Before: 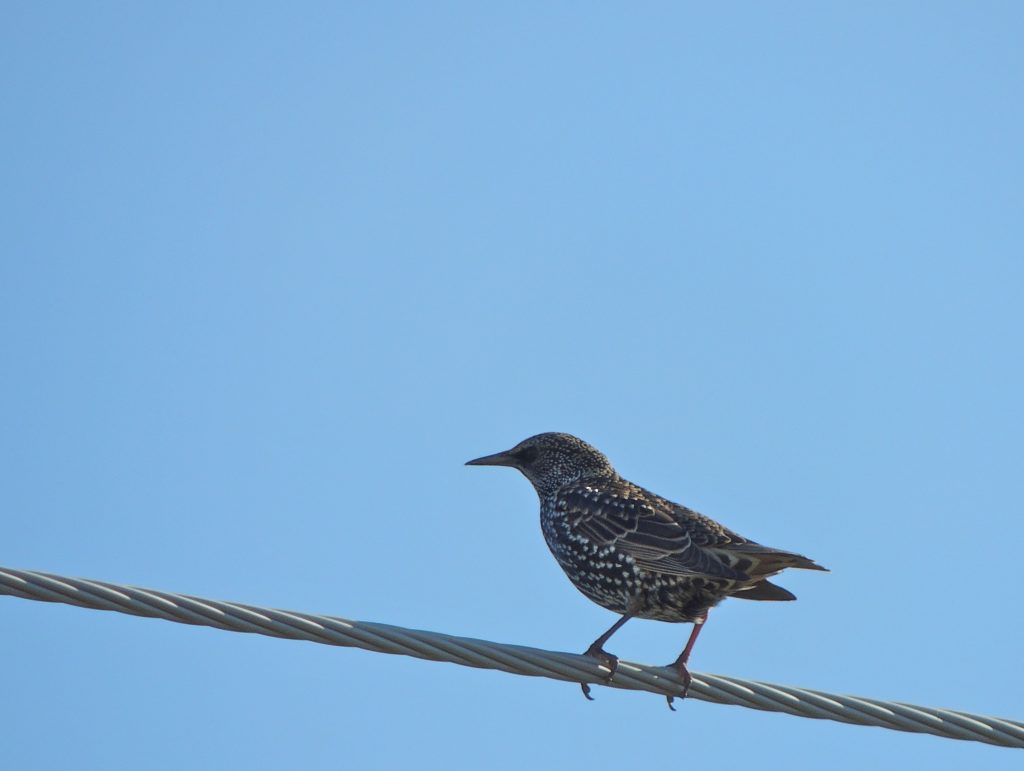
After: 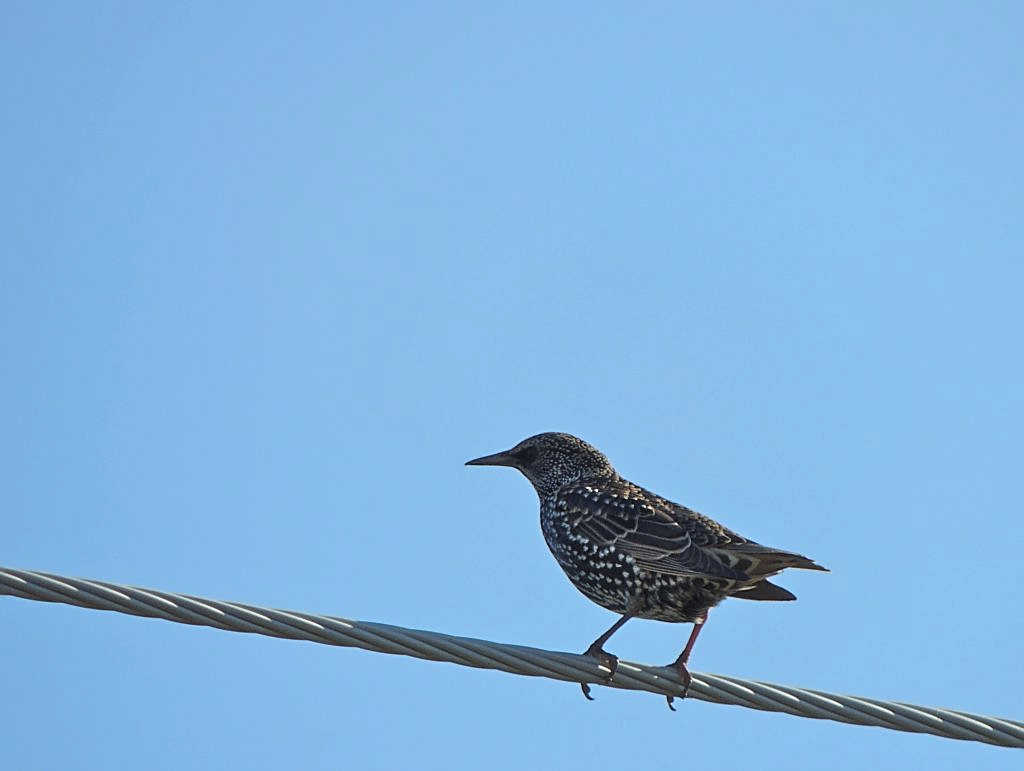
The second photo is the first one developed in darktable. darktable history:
sharpen: on, module defaults
levels: levels [0.031, 0.5, 0.969]
